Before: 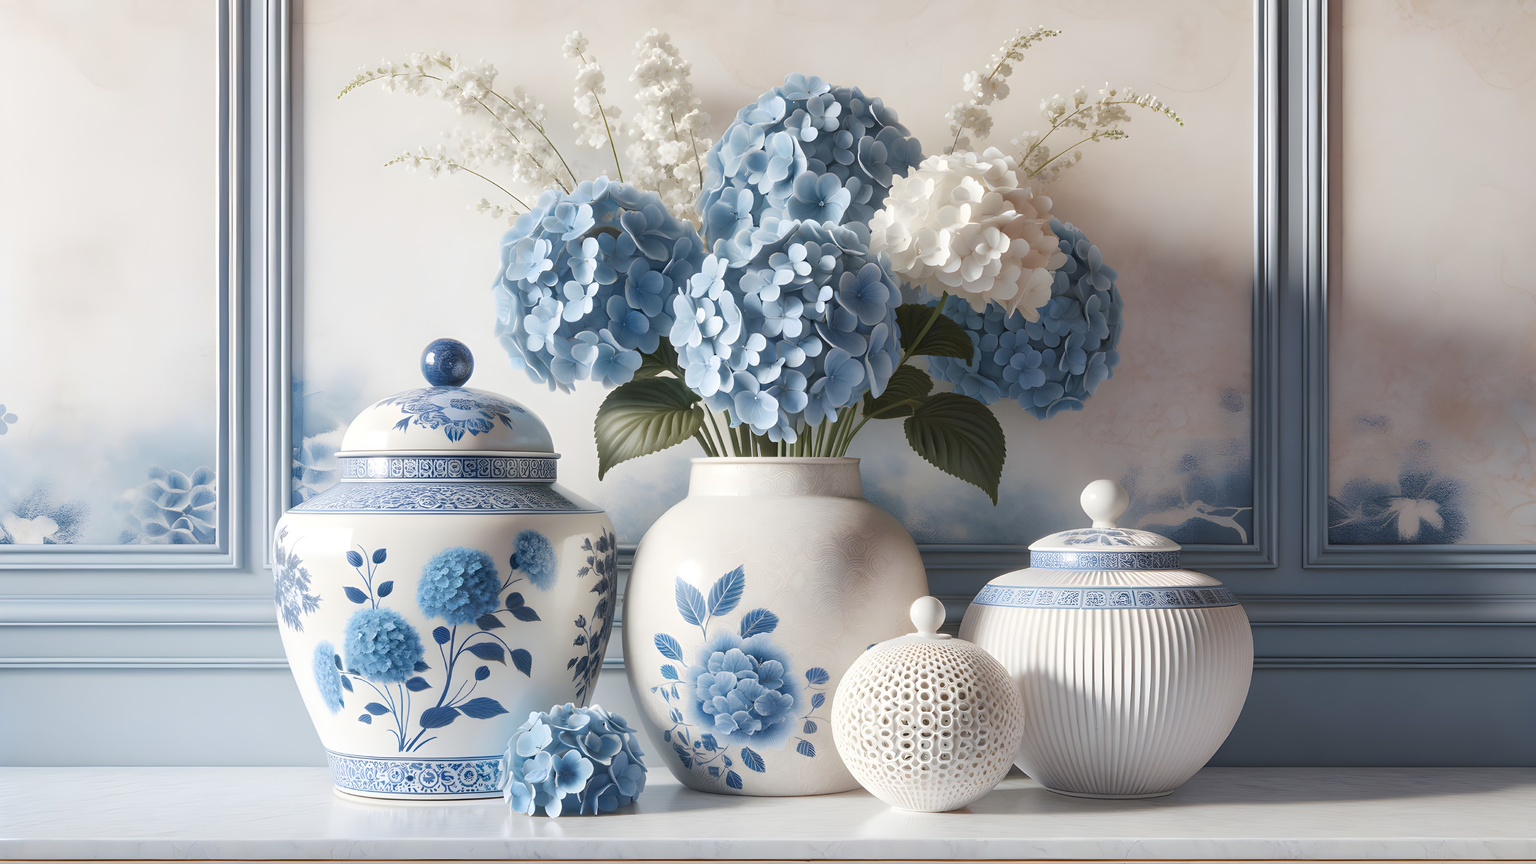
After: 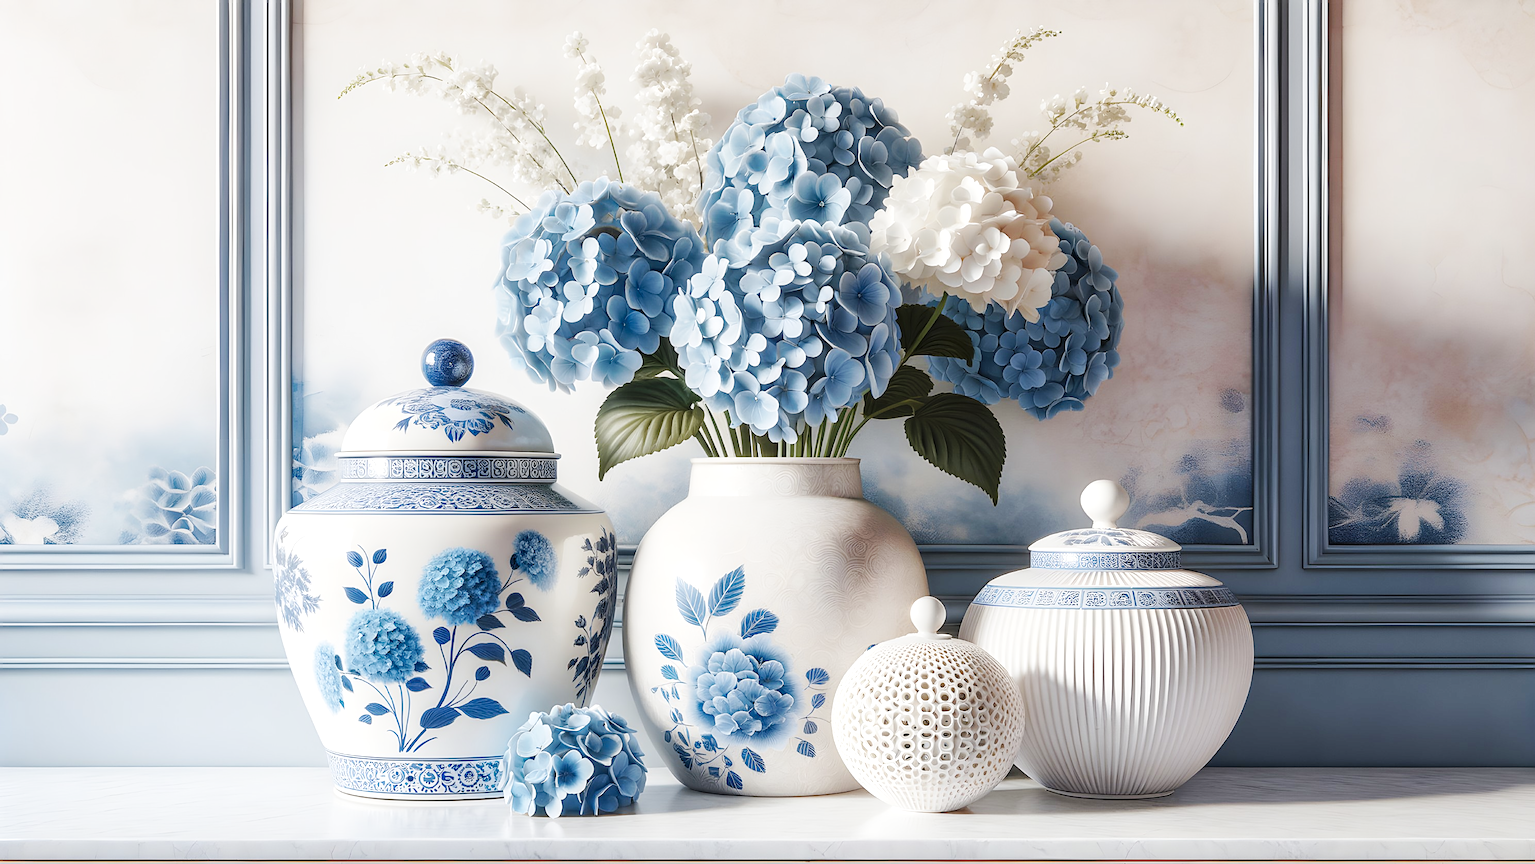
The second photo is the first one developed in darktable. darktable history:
local contrast: on, module defaults
sharpen: on, module defaults
base curve: curves: ch0 [(0, 0) (0.032, 0.025) (0.121, 0.166) (0.206, 0.329) (0.605, 0.79) (1, 1)], preserve colors none
